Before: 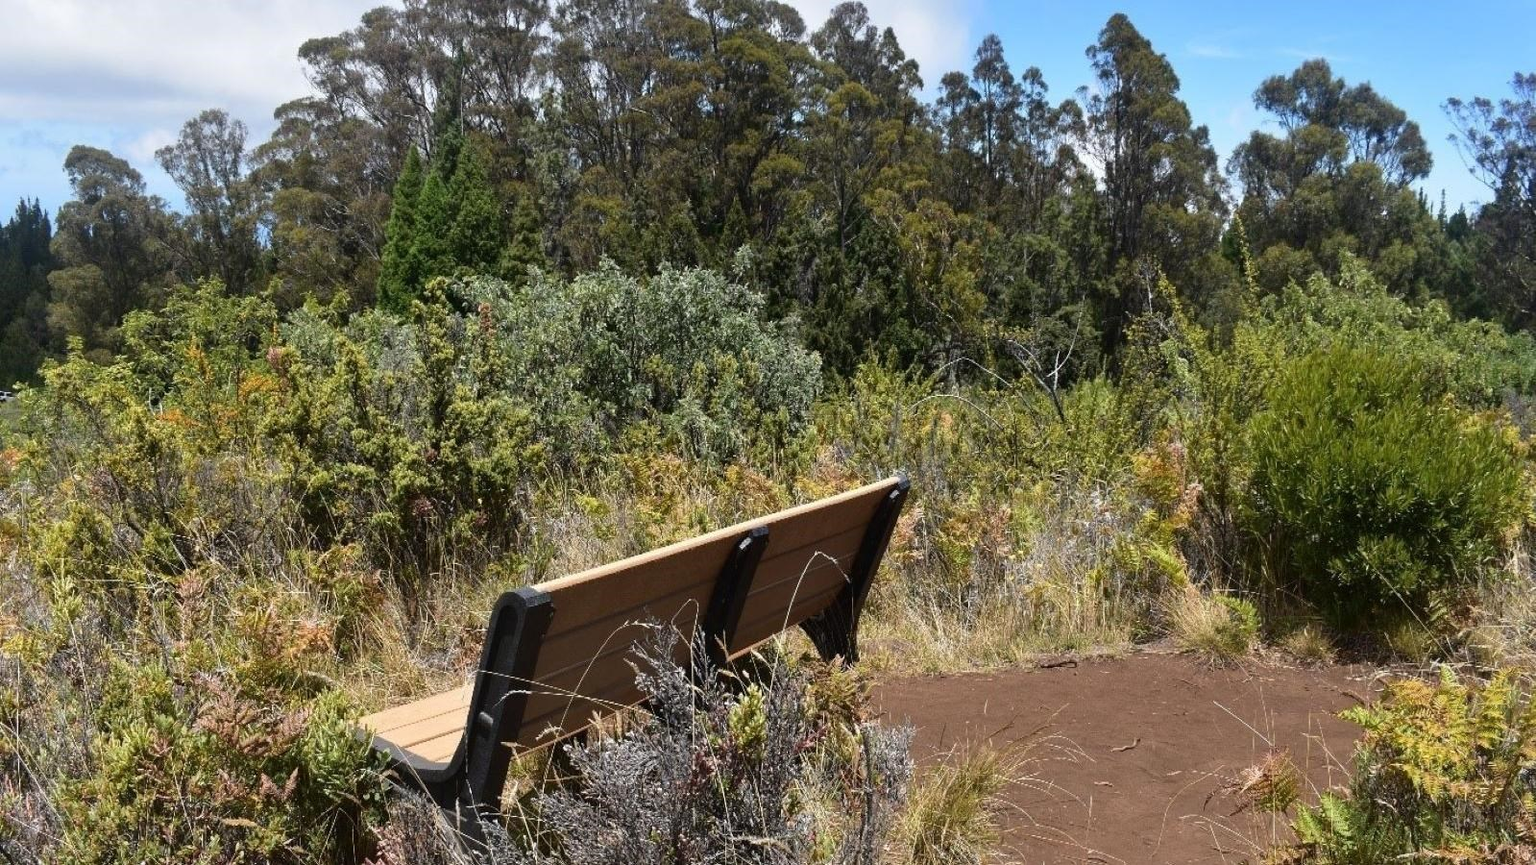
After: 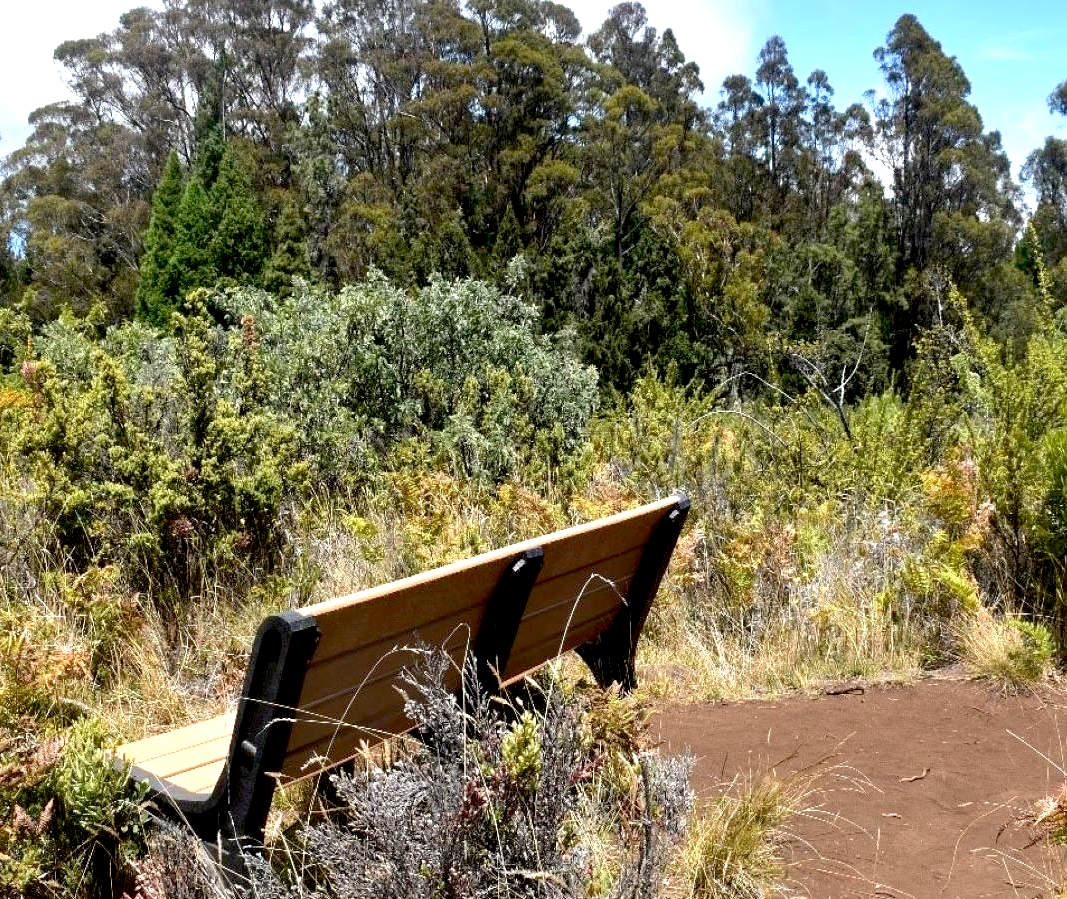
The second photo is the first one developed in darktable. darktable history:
crop and rotate: left 16.095%, right 17.16%
exposure: black level correction 0.012, exposure 0.699 EV, compensate exposure bias true, compensate highlight preservation false
